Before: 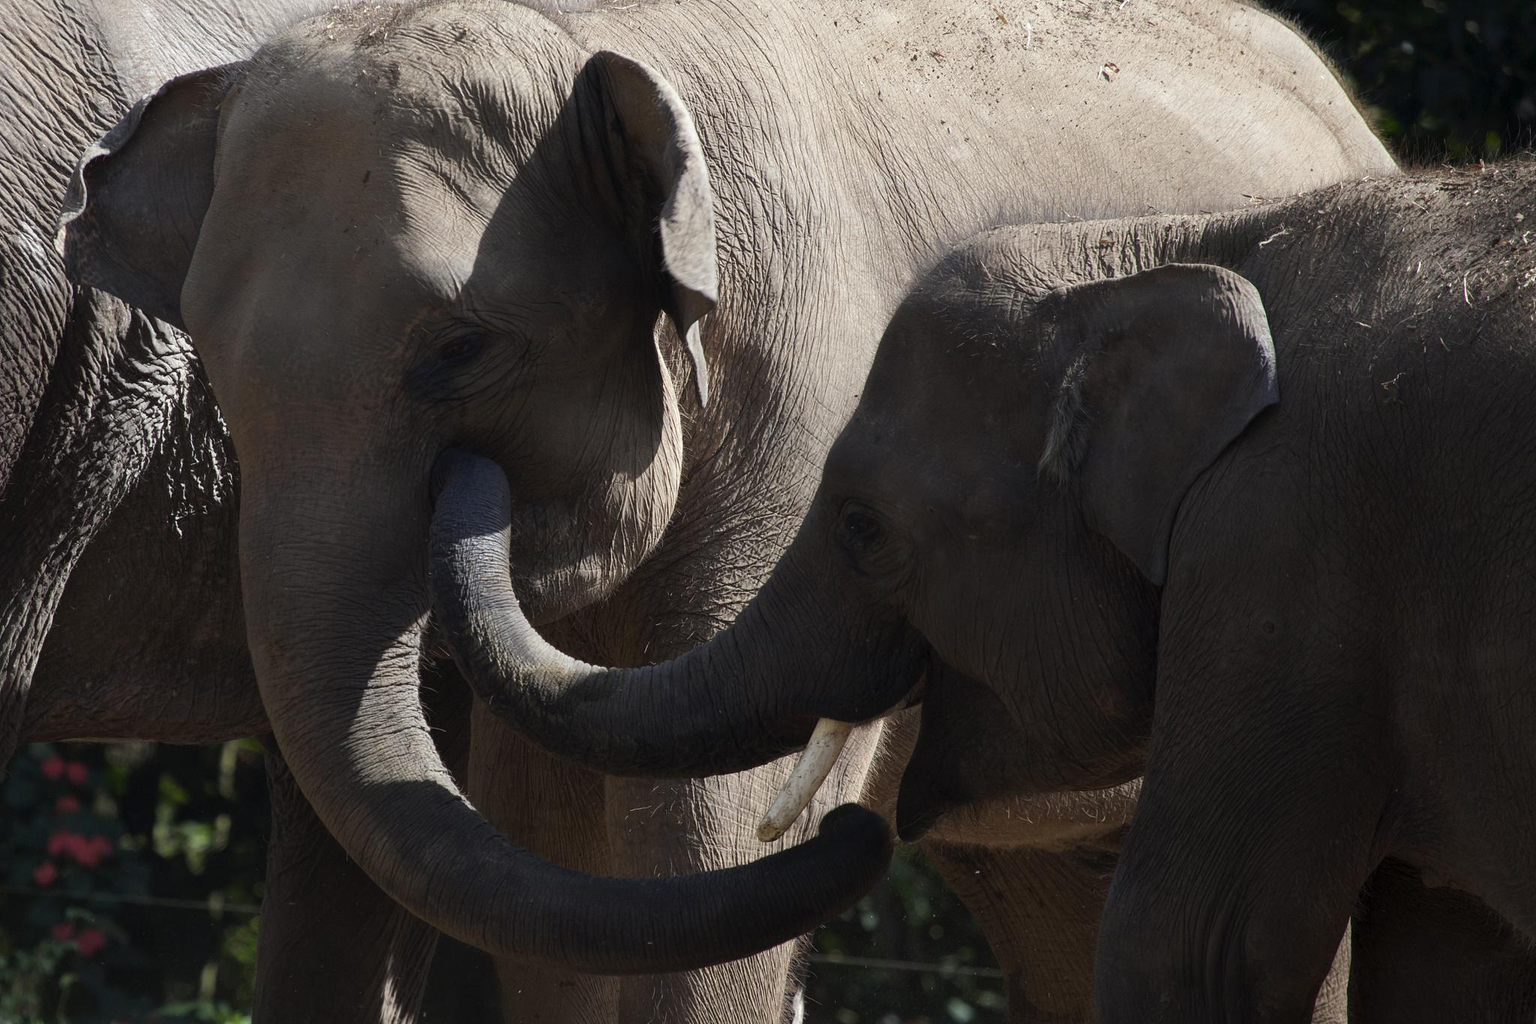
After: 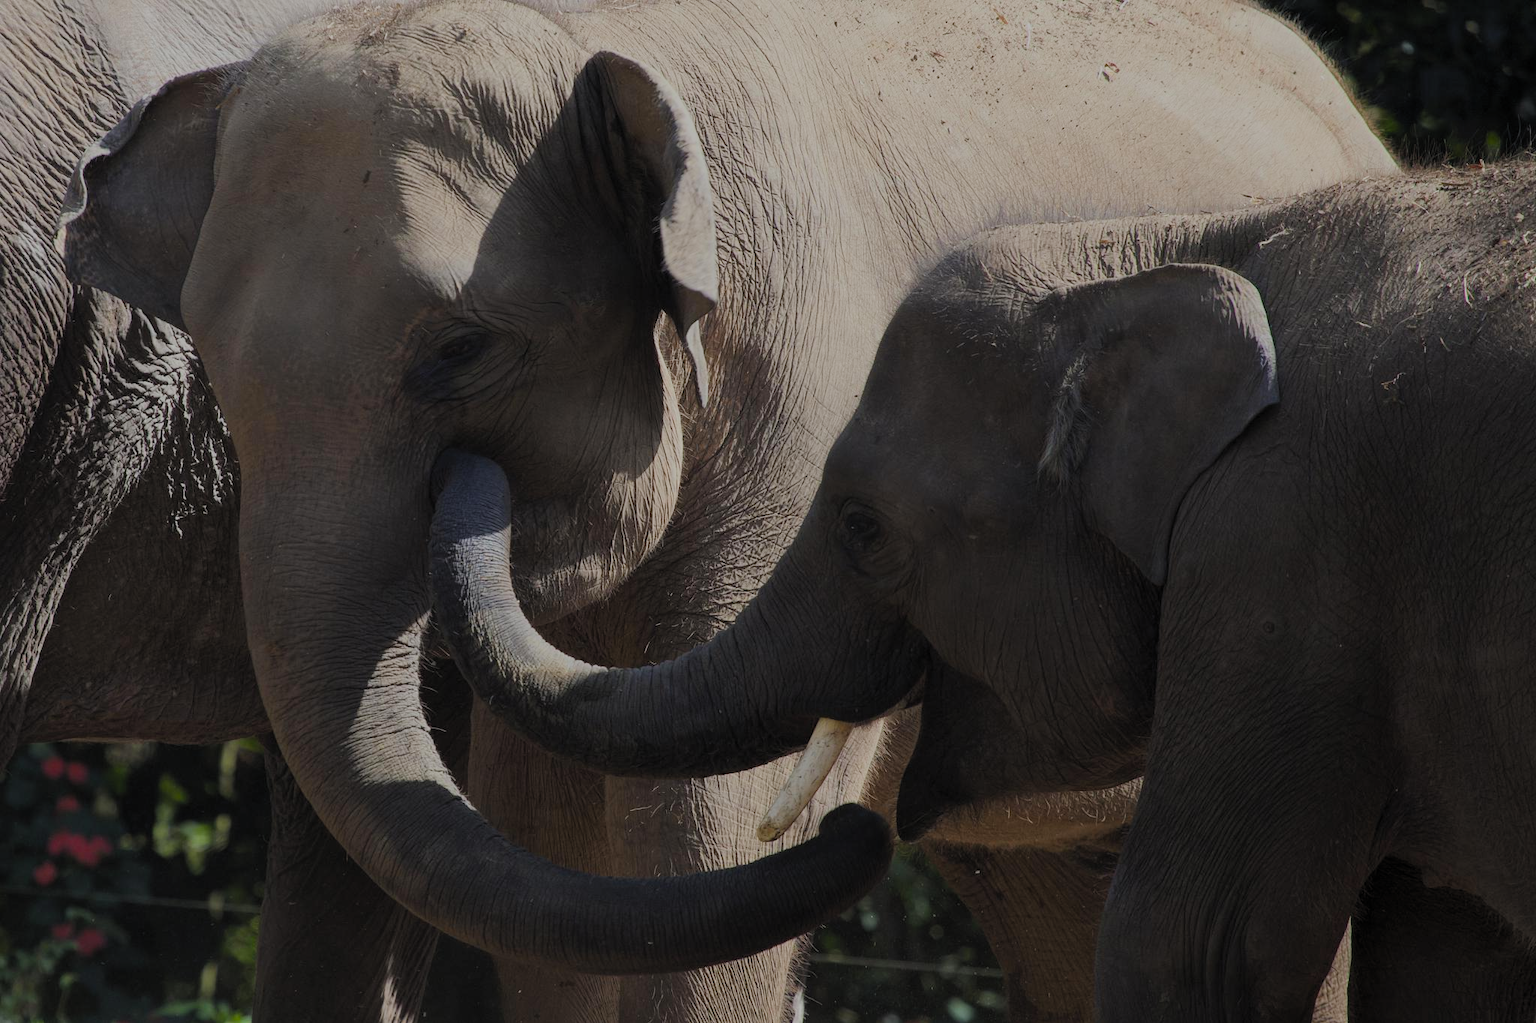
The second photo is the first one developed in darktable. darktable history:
filmic rgb: black relative exposure -8.02 EV, white relative exposure 8.06 EV, hardness 2.42, latitude 10.64%, contrast 0.736, highlights saturation mix 8.81%, shadows ↔ highlights balance 1.89%, color science v5 (2021), contrast in shadows safe, contrast in highlights safe
